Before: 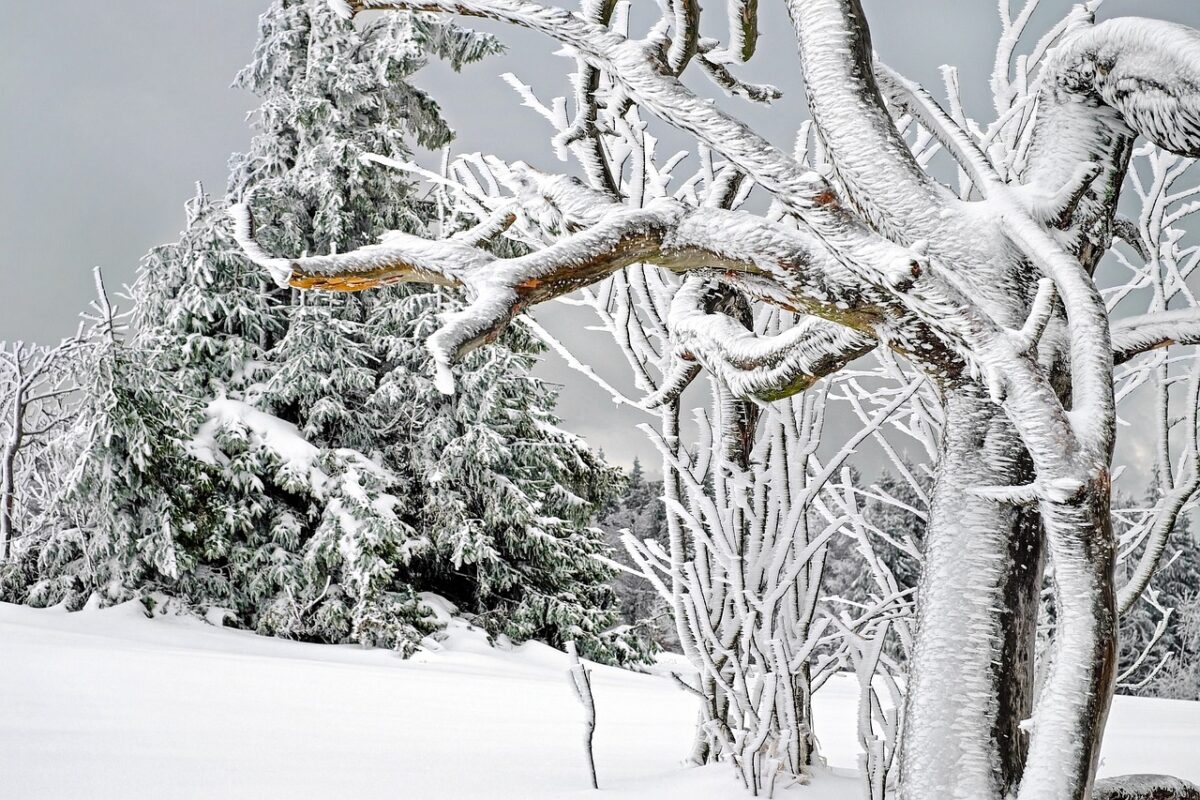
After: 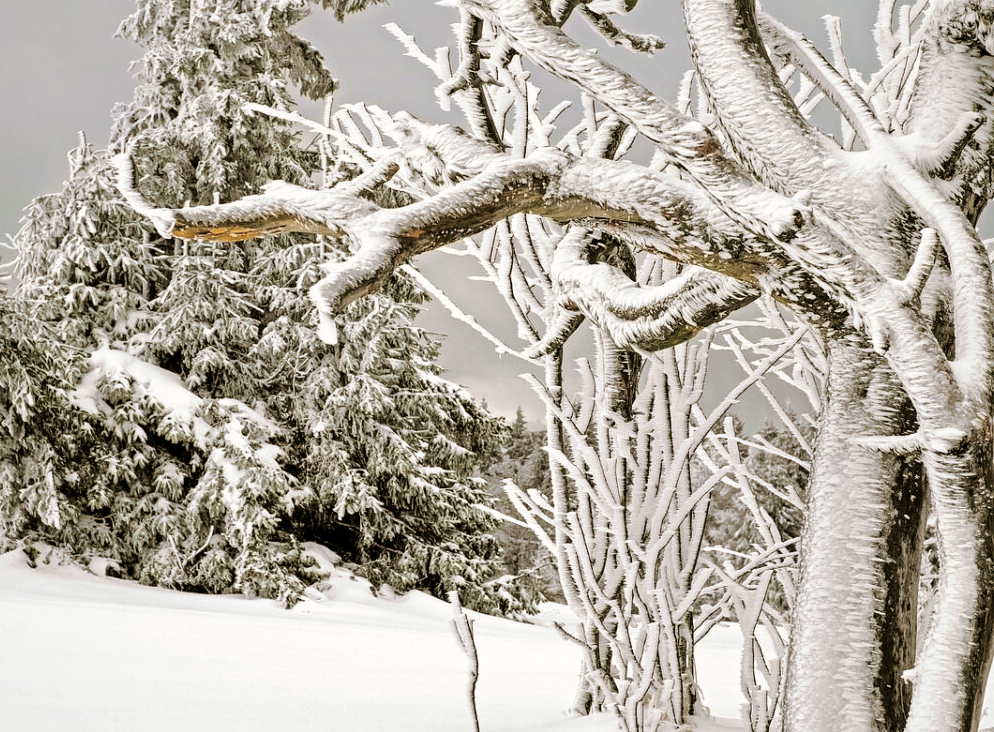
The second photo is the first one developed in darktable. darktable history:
split-toning: shadows › hue 37.98°, highlights › hue 185.58°, balance -55.261
color correction: highlights a* 4.02, highlights b* 4.98, shadows a* -7.55, shadows b* 4.98
crop: left 9.807%, top 6.259%, right 7.334%, bottom 2.177%
